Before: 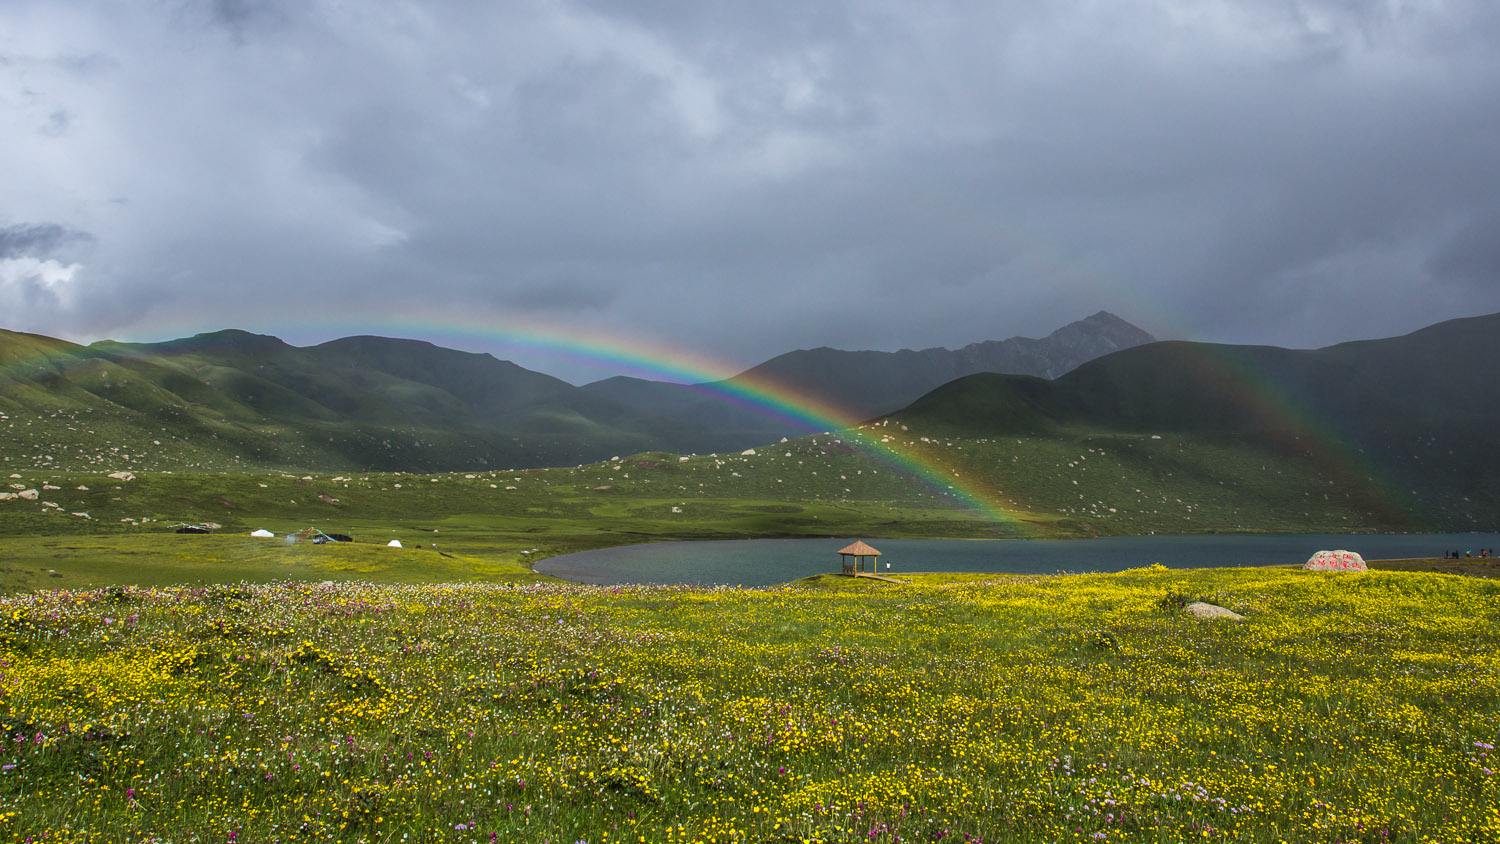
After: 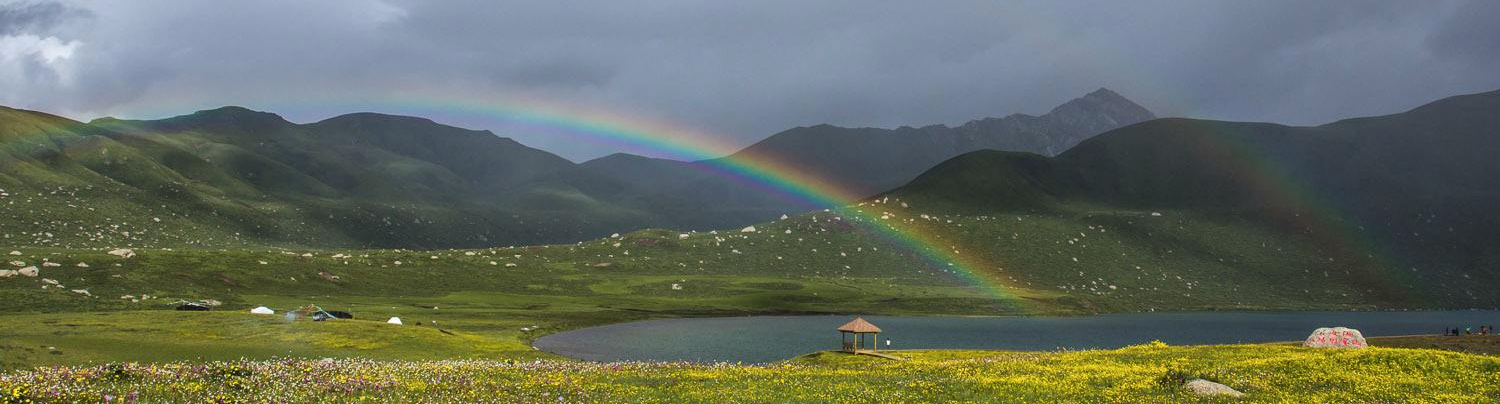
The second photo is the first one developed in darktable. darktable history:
crop and rotate: top 26.52%, bottom 25.513%
contrast brightness saturation: saturation -0.04
